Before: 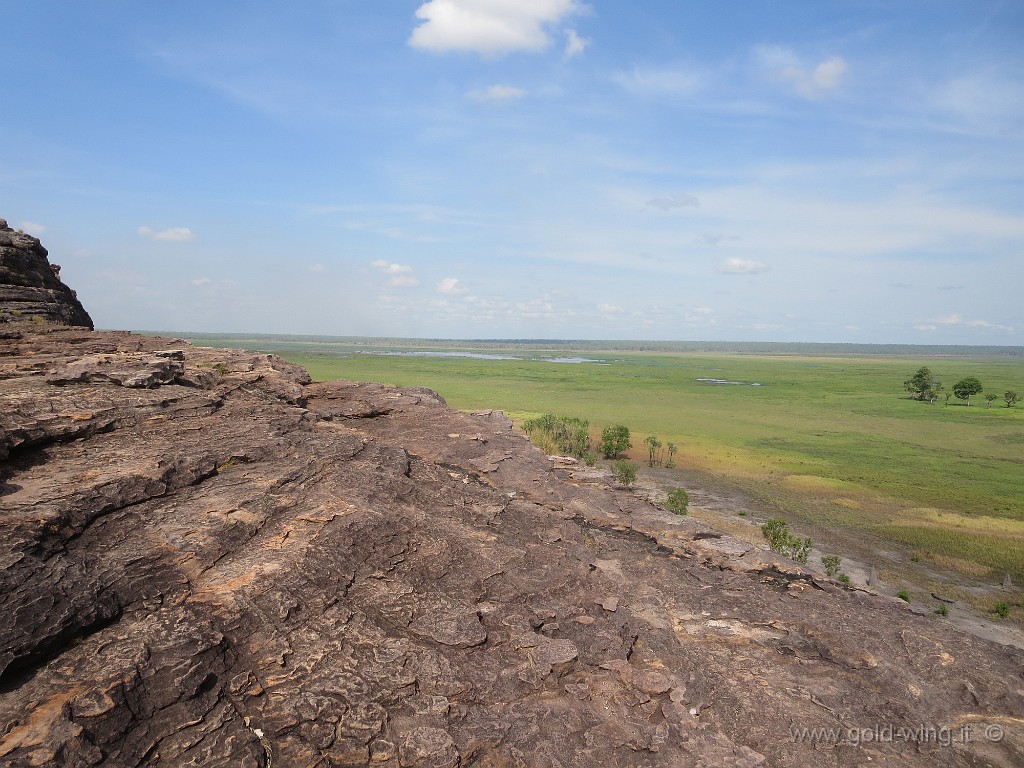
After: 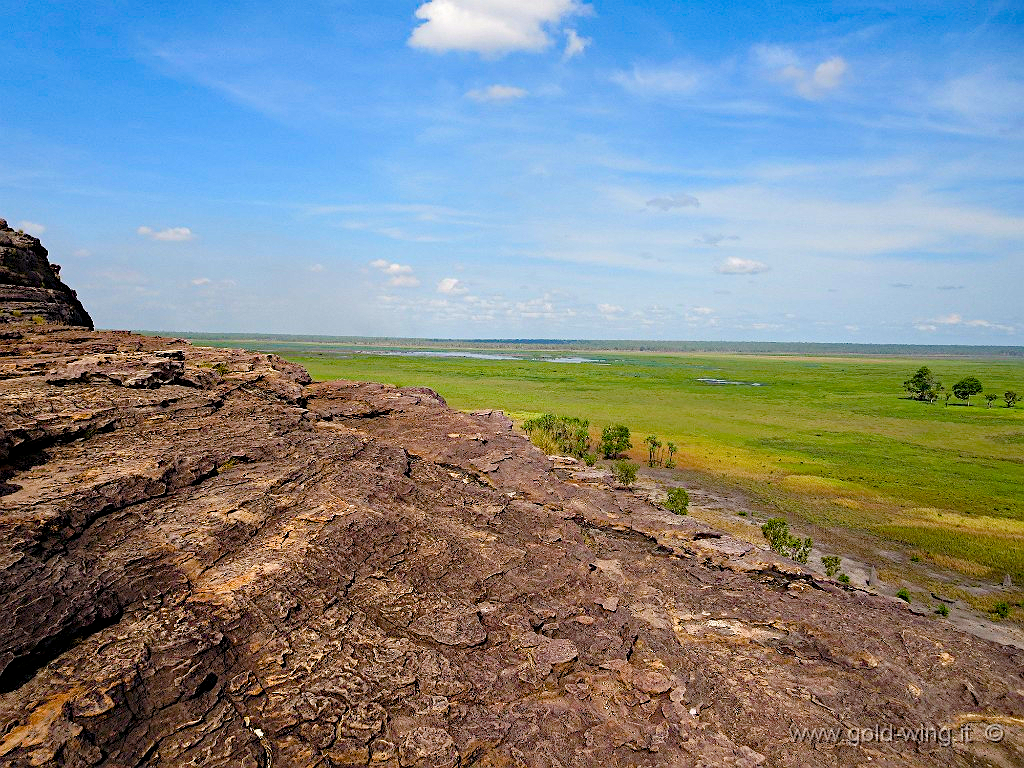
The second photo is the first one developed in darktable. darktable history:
contrast equalizer: octaves 7, y [[0.6 ×6], [0.55 ×6], [0 ×6], [0 ×6], [0 ×6]], mix 0.3
color balance rgb: perceptual saturation grading › global saturation 20%, perceptual saturation grading › highlights -25%, perceptual saturation grading › shadows 50.52%, global vibrance 40.24%
color balance rgb "light contrast": perceptual brilliance grading › highlights 10%, perceptual brilliance grading › mid-tones 5%, perceptual brilliance grading › shadows -10%
diffuse or sharpen "sharpen demosaicing: AA filter": edge sensitivity 1, 1st order anisotropy 100%, 2nd order anisotropy 100%, 3rd order anisotropy 100%, 4th order anisotropy 100%, 1st order speed -25%, 2nd order speed -25%, 3rd order speed -25%, 4th order speed -25%
haze removal: adaptive false
